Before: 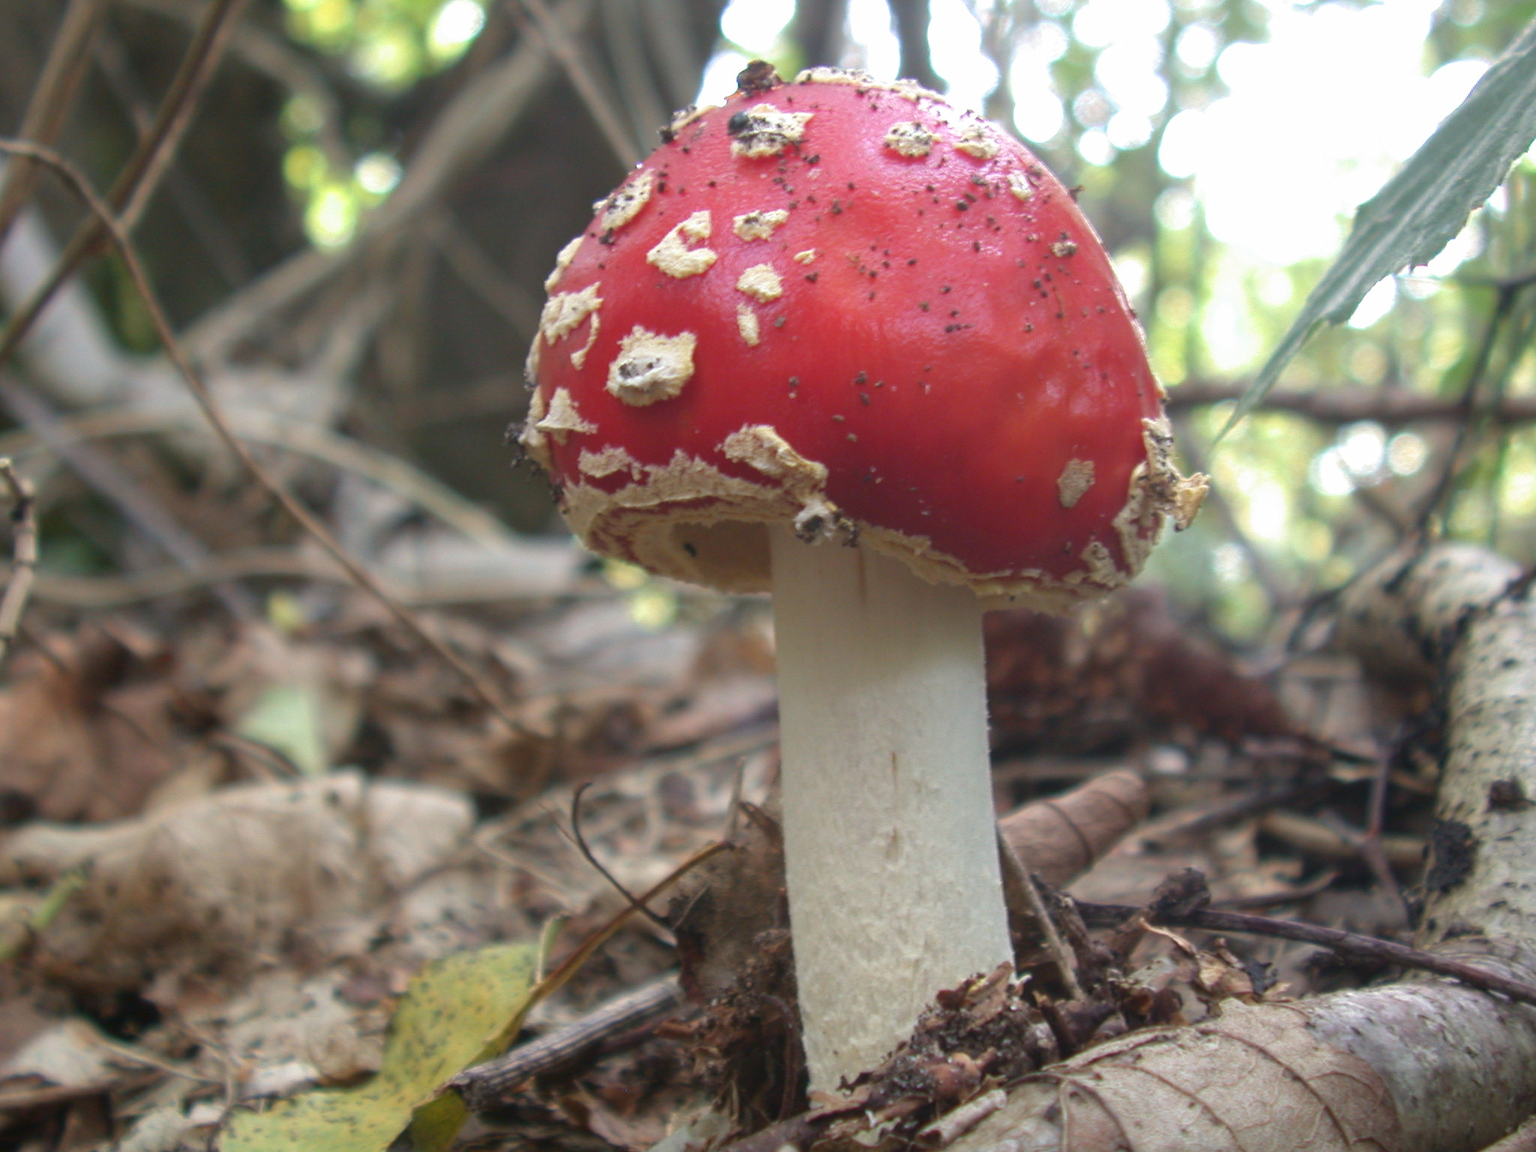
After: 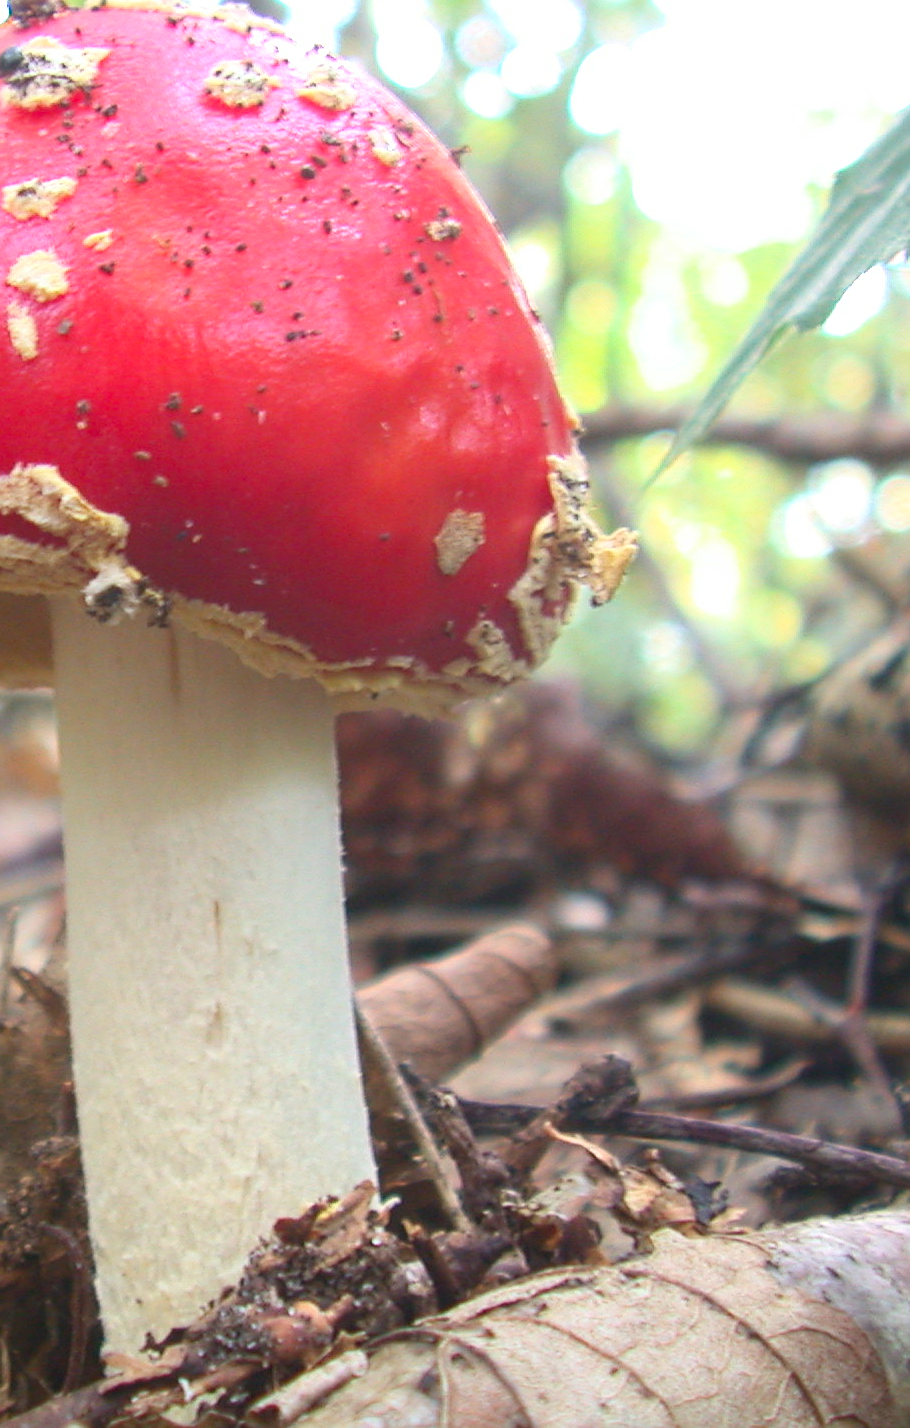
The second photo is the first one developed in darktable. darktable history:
sharpen: on, module defaults
crop: left 47.628%, top 6.643%, right 7.874%
contrast brightness saturation: contrast 0.24, brightness 0.26, saturation 0.39
exposure: compensate highlight preservation false
